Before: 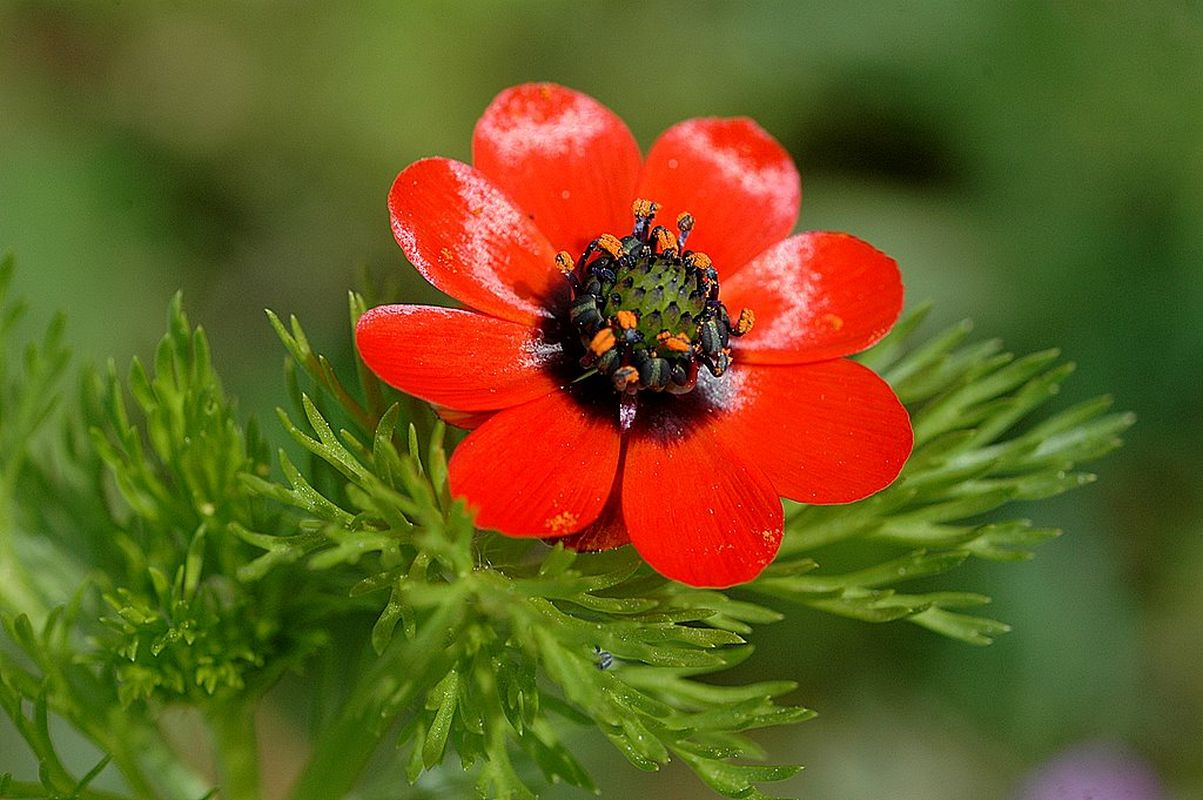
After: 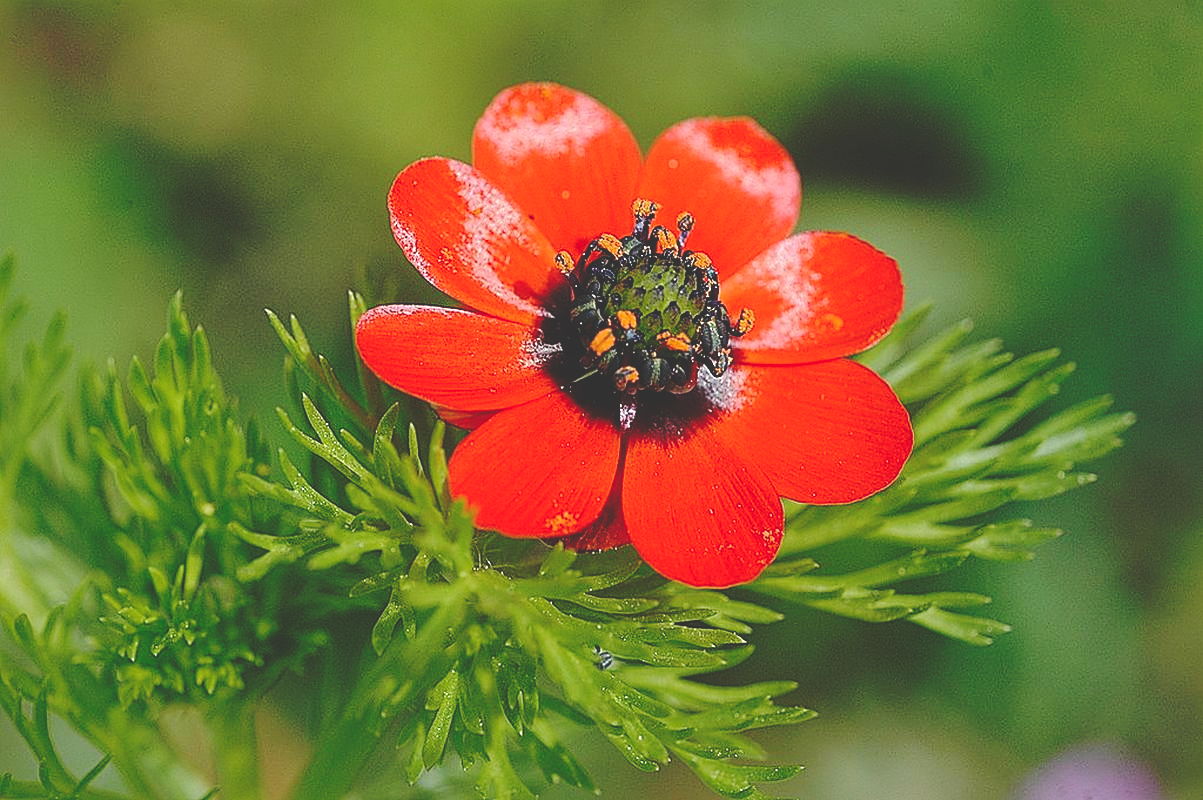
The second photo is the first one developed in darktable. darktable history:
exposure: exposure 0.153 EV, compensate exposure bias true, compensate highlight preservation false
shadows and highlights: on, module defaults
base curve: curves: ch0 [(0, 0.024) (0.055, 0.065) (0.121, 0.166) (0.236, 0.319) (0.693, 0.726) (1, 1)], preserve colors none
tone equalizer: on, module defaults
sharpen: on, module defaults
